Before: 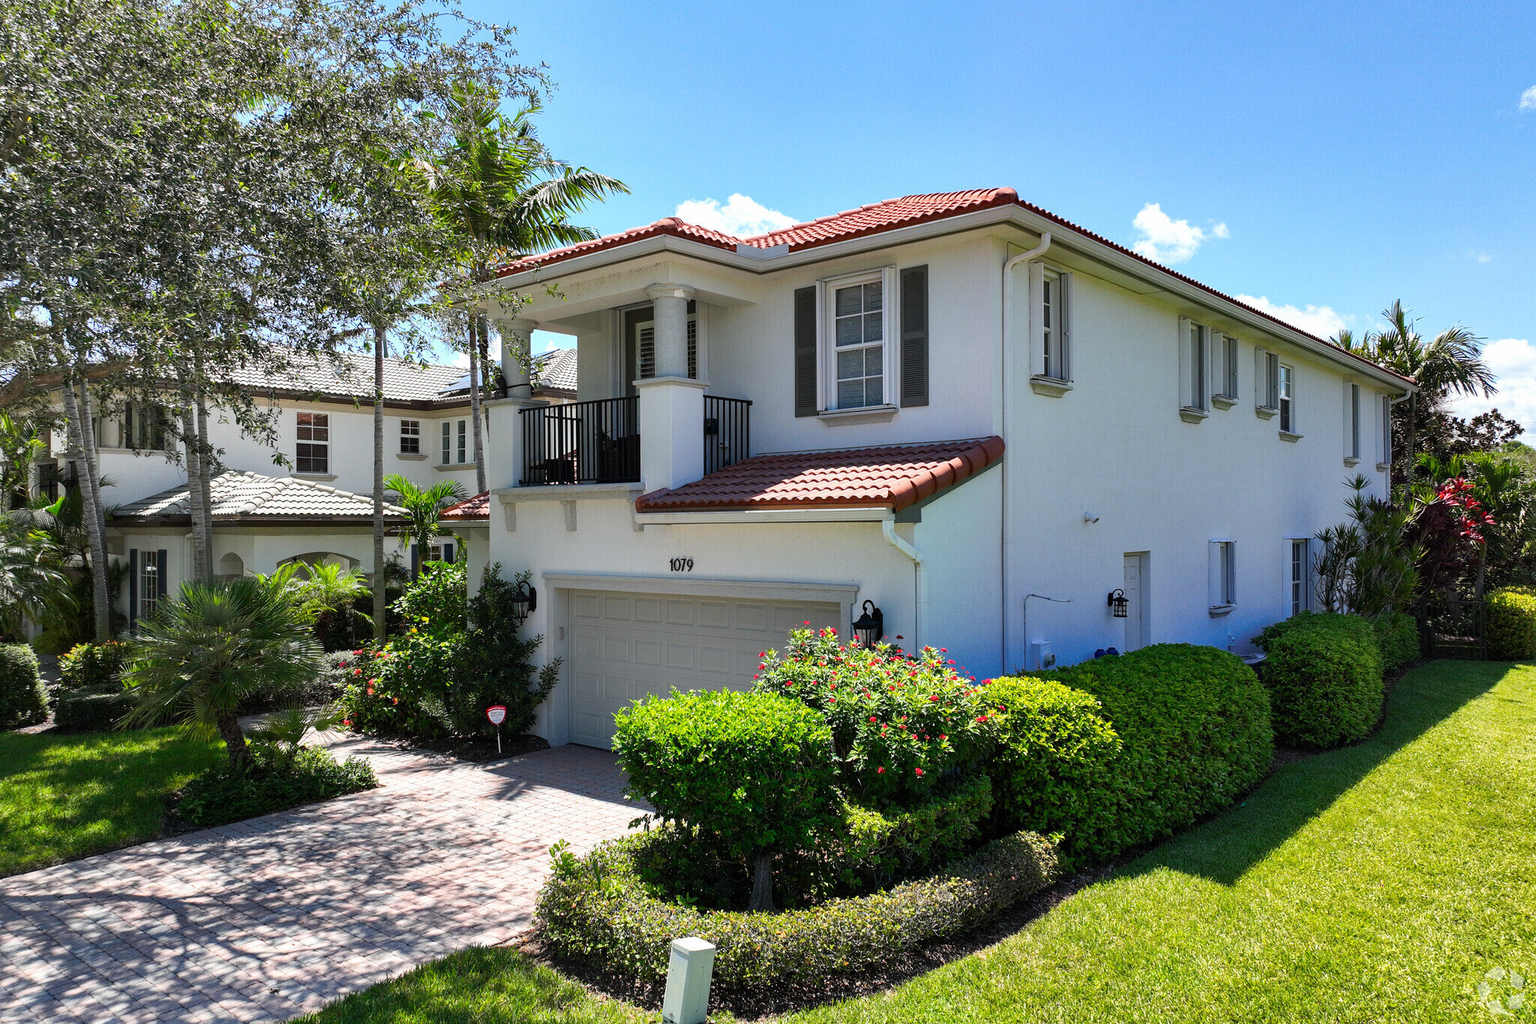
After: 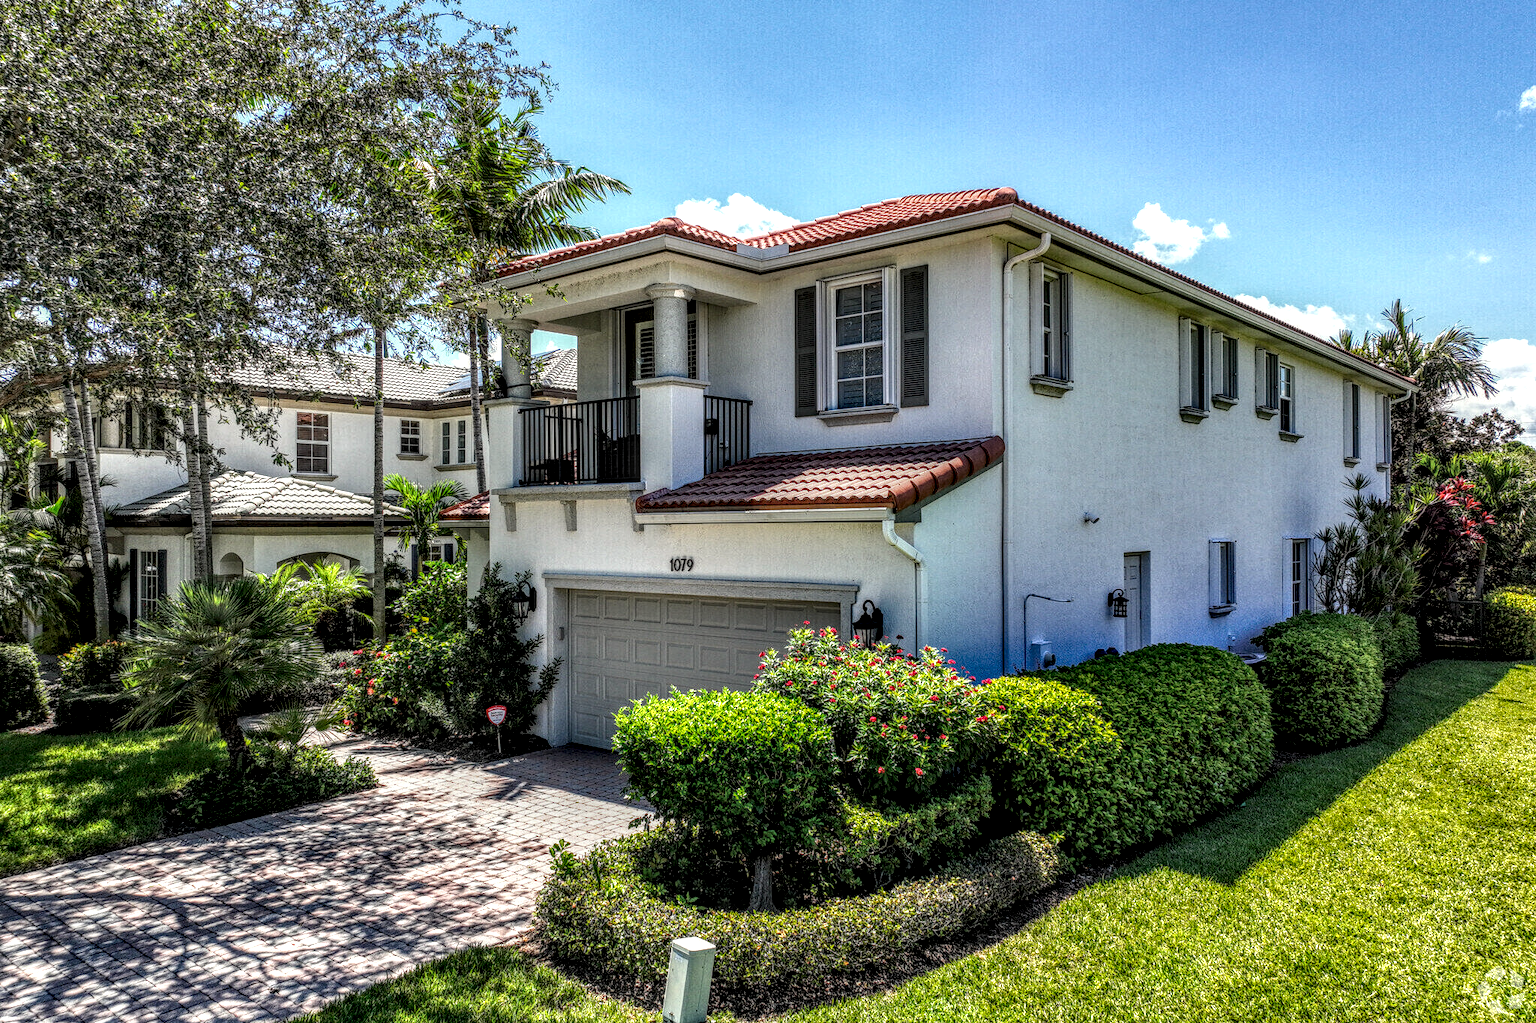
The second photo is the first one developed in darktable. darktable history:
tone equalizer: -7 EV 0.19 EV, -6 EV 0.139 EV, -5 EV 0.116 EV, -4 EV 0.049 EV, -2 EV -0.028 EV, -1 EV -0.055 EV, +0 EV -0.065 EV
levels: levels [0.031, 0.5, 0.969]
color correction: highlights b* 2.96
local contrast: highlights 4%, shadows 6%, detail 299%, midtone range 0.3
